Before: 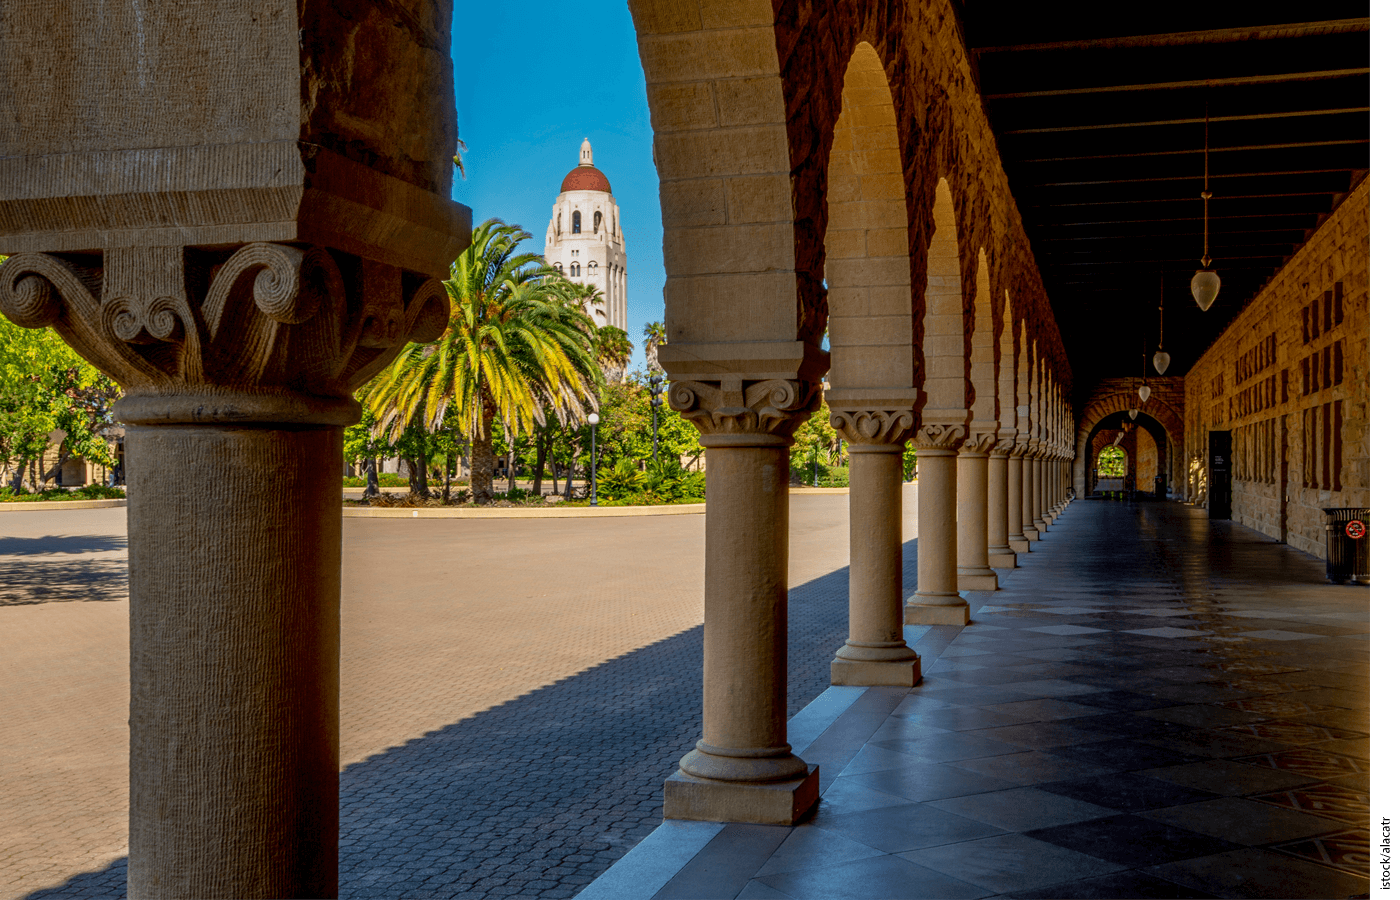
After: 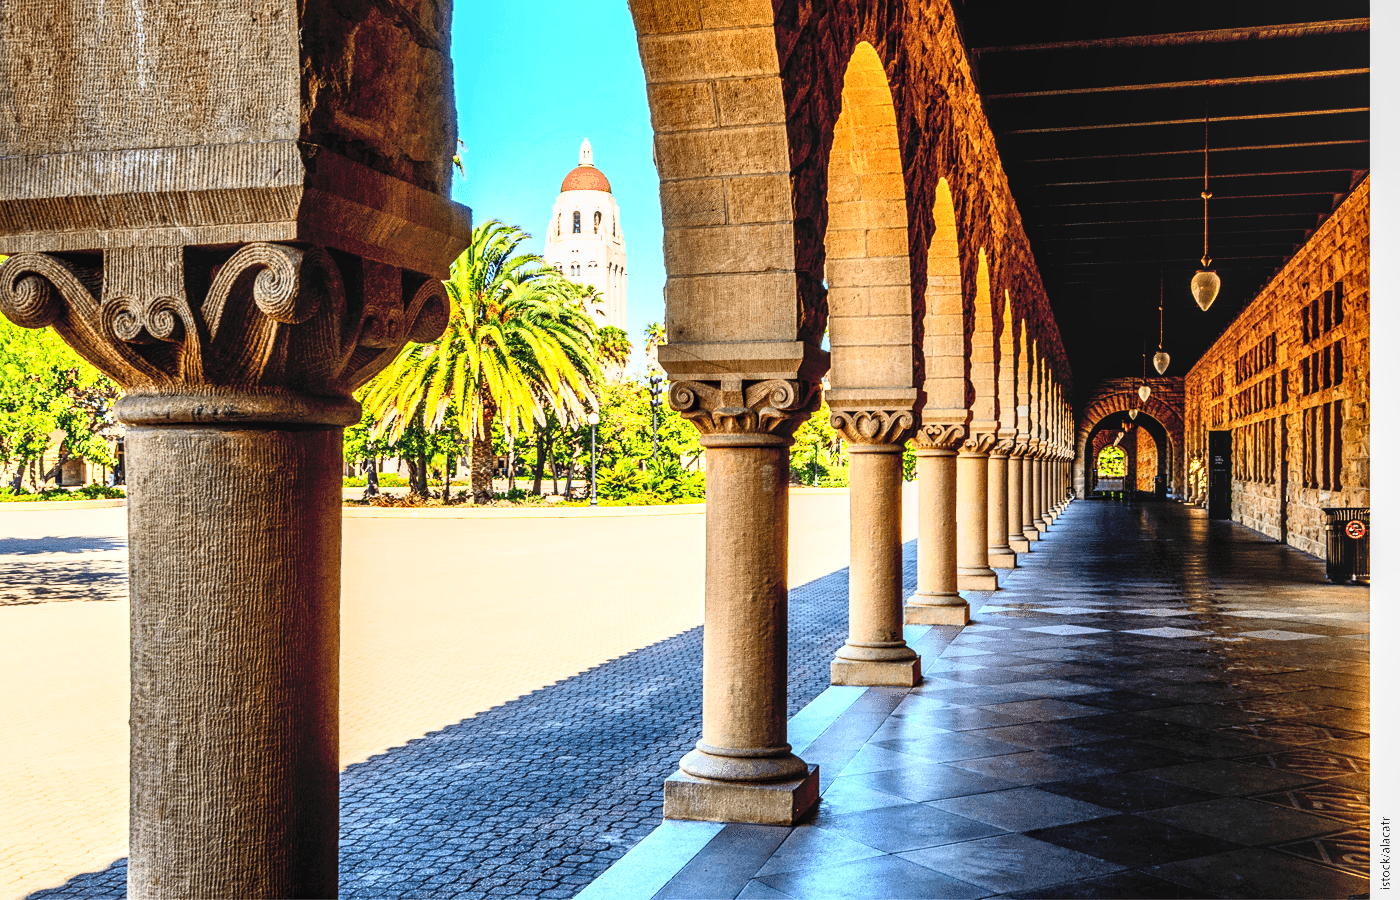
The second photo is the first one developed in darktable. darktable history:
local contrast: on, module defaults
white balance: emerald 1
base curve: curves: ch0 [(0, 0) (0.007, 0.004) (0.027, 0.03) (0.046, 0.07) (0.207, 0.54) (0.442, 0.872) (0.673, 0.972) (1, 1)], preserve colors none
sharpen: amount 0.2
contrast brightness saturation: contrast 0.39, brightness 0.53
